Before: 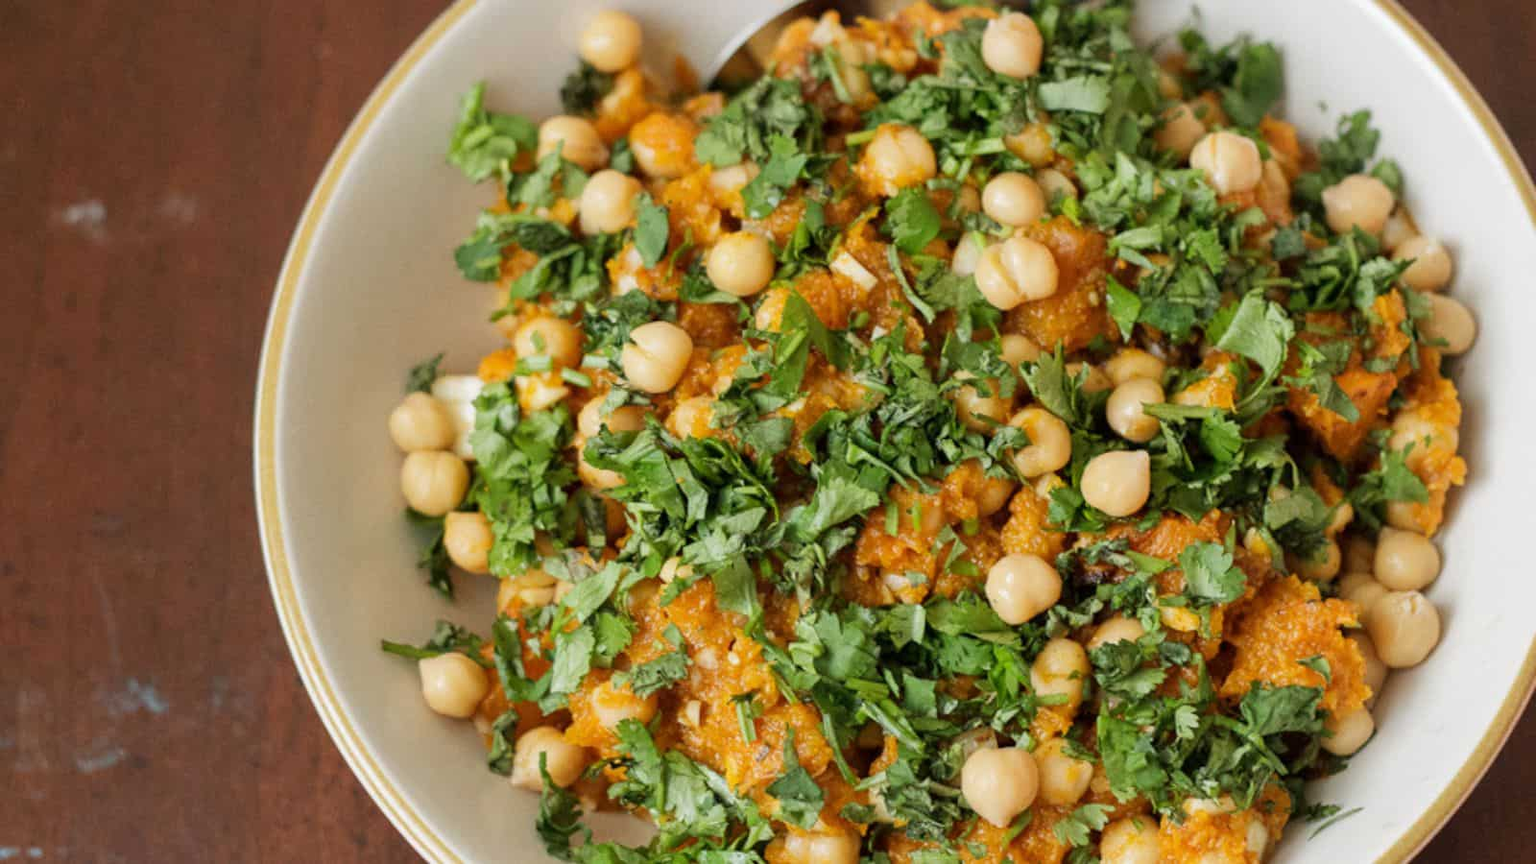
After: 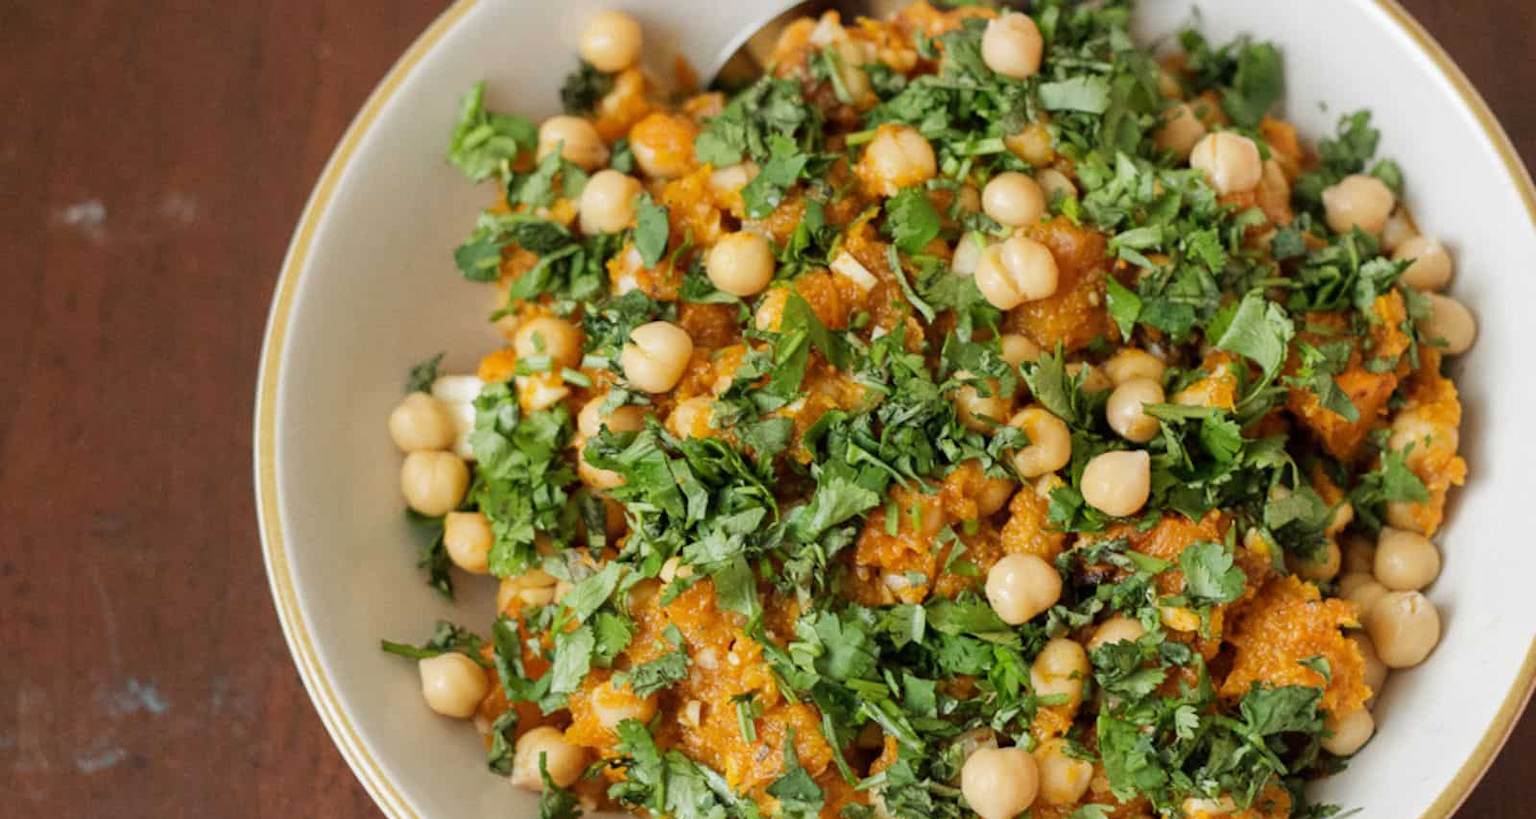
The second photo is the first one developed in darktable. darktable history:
crop and rotate: top 0.007%, bottom 5.018%
tone equalizer: mask exposure compensation -0.51 EV
